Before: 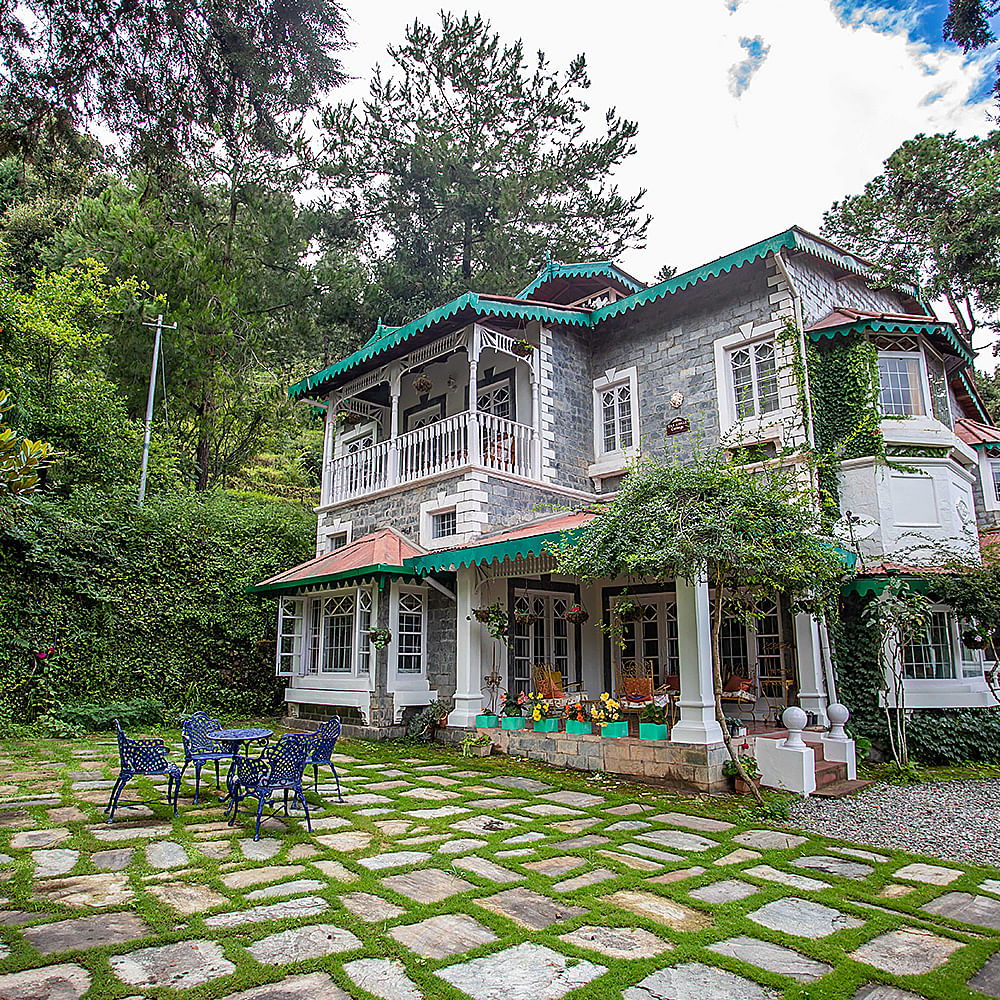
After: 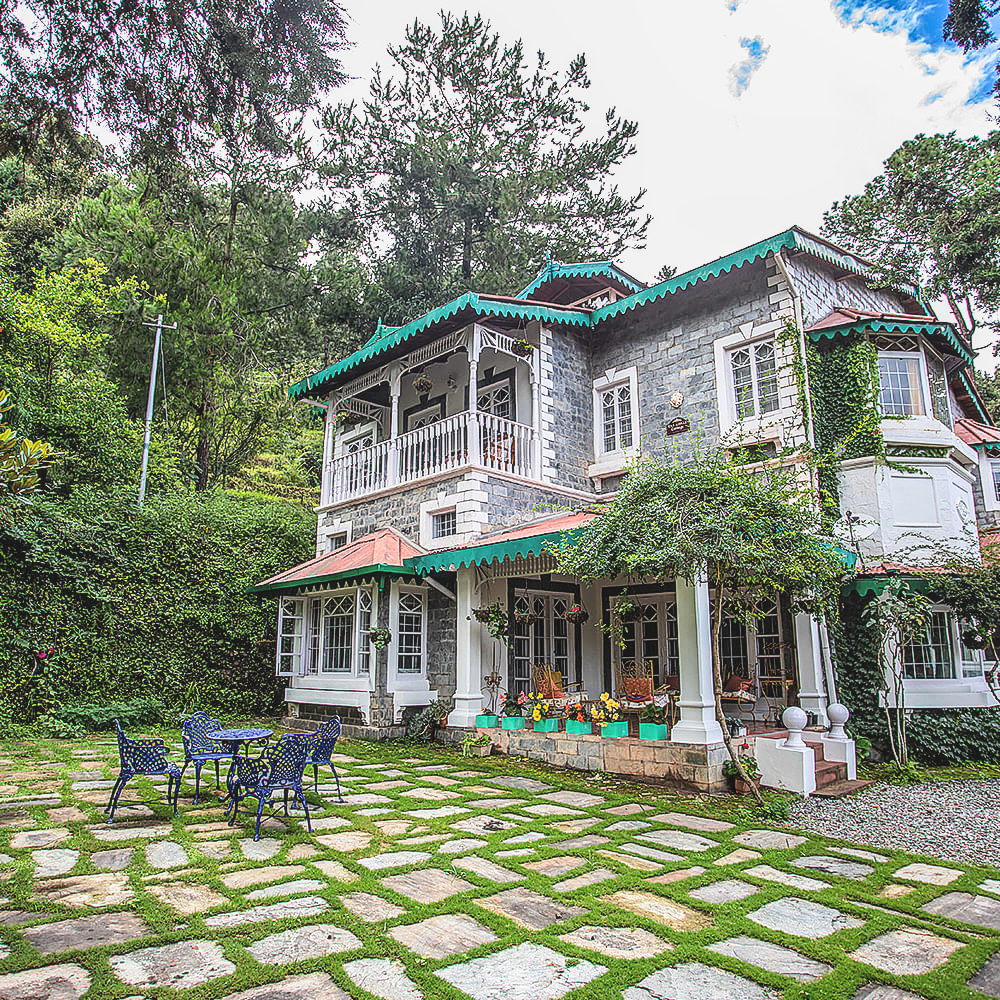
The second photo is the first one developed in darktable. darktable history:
base curve: curves: ch0 [(0, 0) (0.005, 0.002) (0.15, 0.3) (0.4, 0.7) (0.75, 0.95) (1, 1)]
exposure: black level correction -0.015, exposure -0.525 EV, compensate exposure bias true, compensate highlight preservation false
local contrast: on, module defaults
